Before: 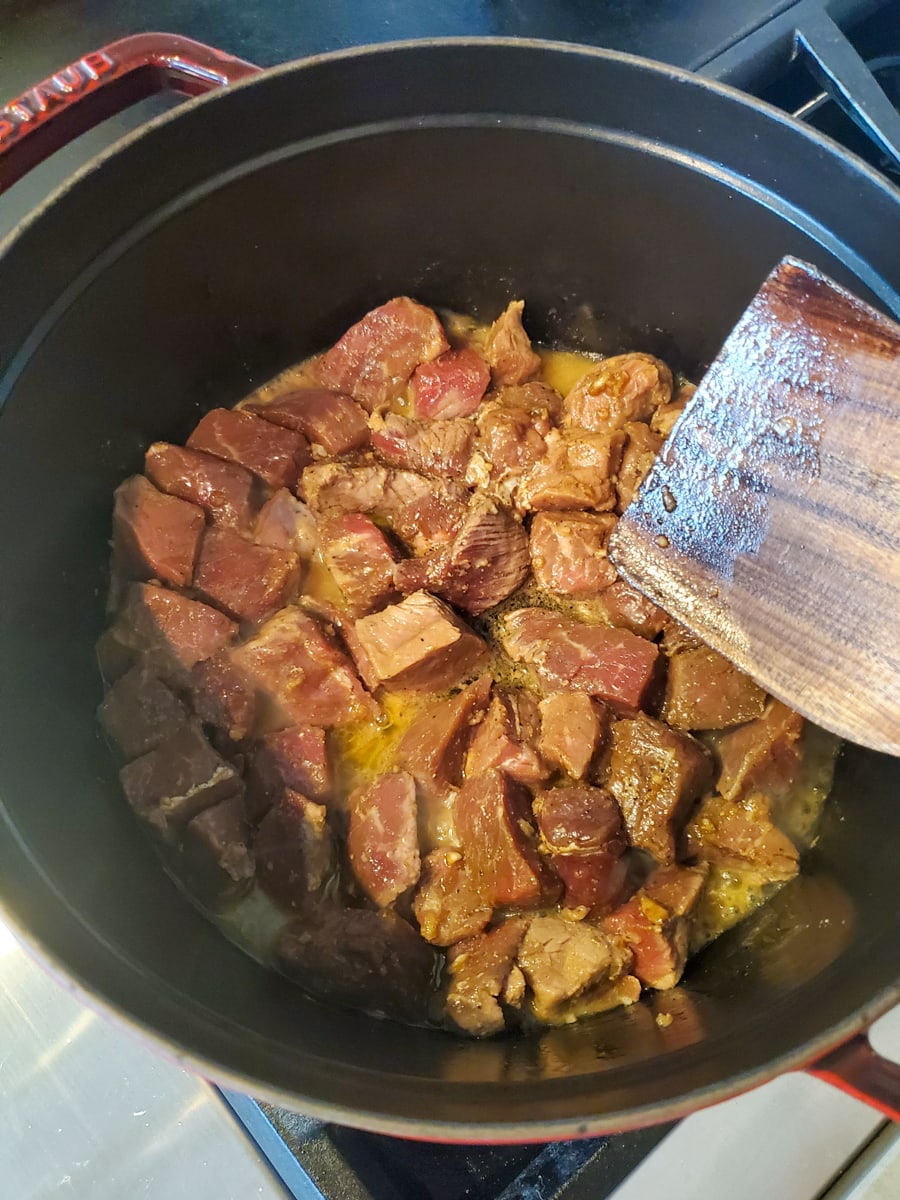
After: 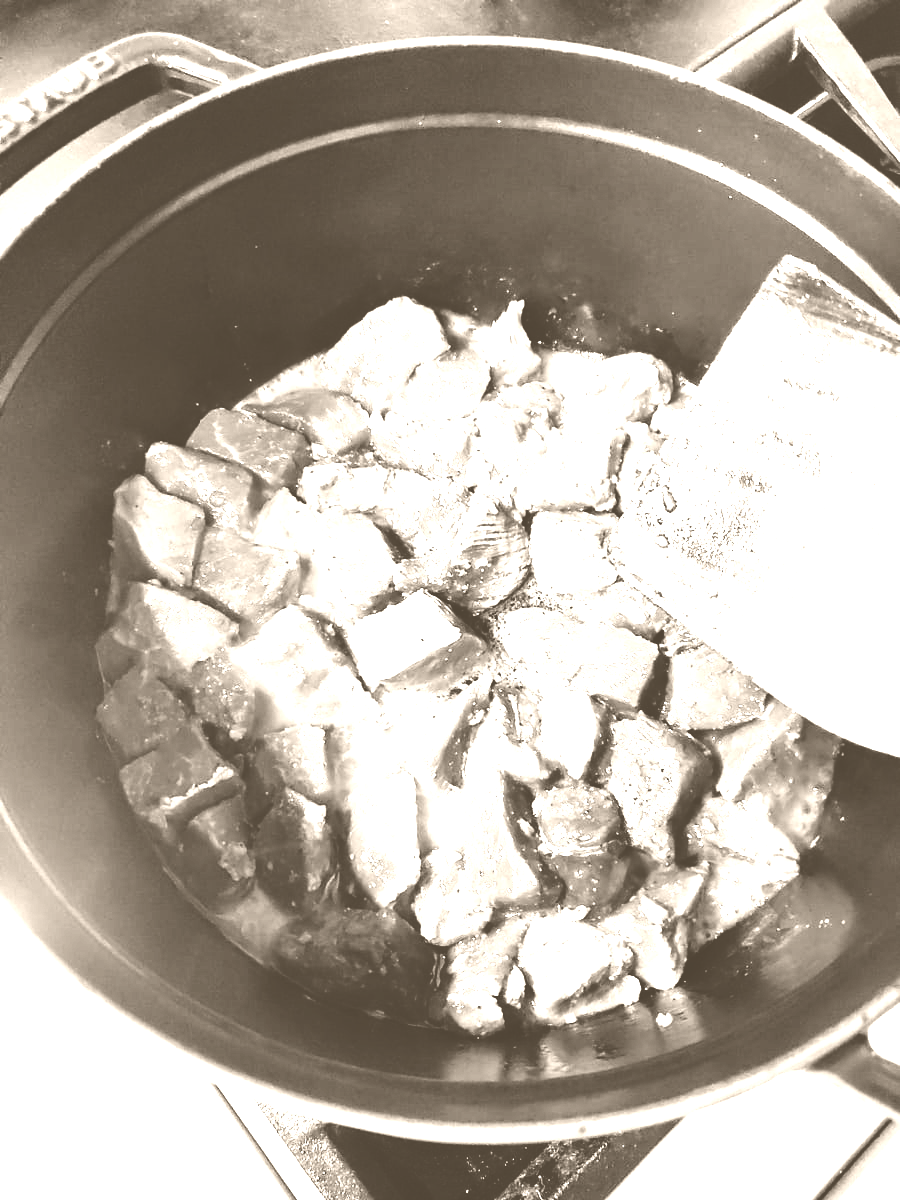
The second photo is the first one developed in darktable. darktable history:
colorize: hue 34.49°, saturation 35.33%, source mix 100%, version 1
color correction: highlights a* 3.22, highlights b* 1.93, saturation 1.19
rgb curve: curves: ch0 [(0, 0) (0.21, 0.15) (0.24, 0.21) (0.5, 0.75) (0.75, 0.96) (0.89, 0.99) (1, 1)]; ch1 [(0, 0.02) (0.21, 0.13) (0.25, 0.2) (0.5, 0.67) (0.75, 0.9) (0.89, 0.97) (1, 1)]; ch2 [(0, 0.02) (0.21, 0.13) (0.25, 0.2) (0.5, 0.67) (0.75, 0.9) (0.89, 0.97) (1, 1)], compensate middle gray true
